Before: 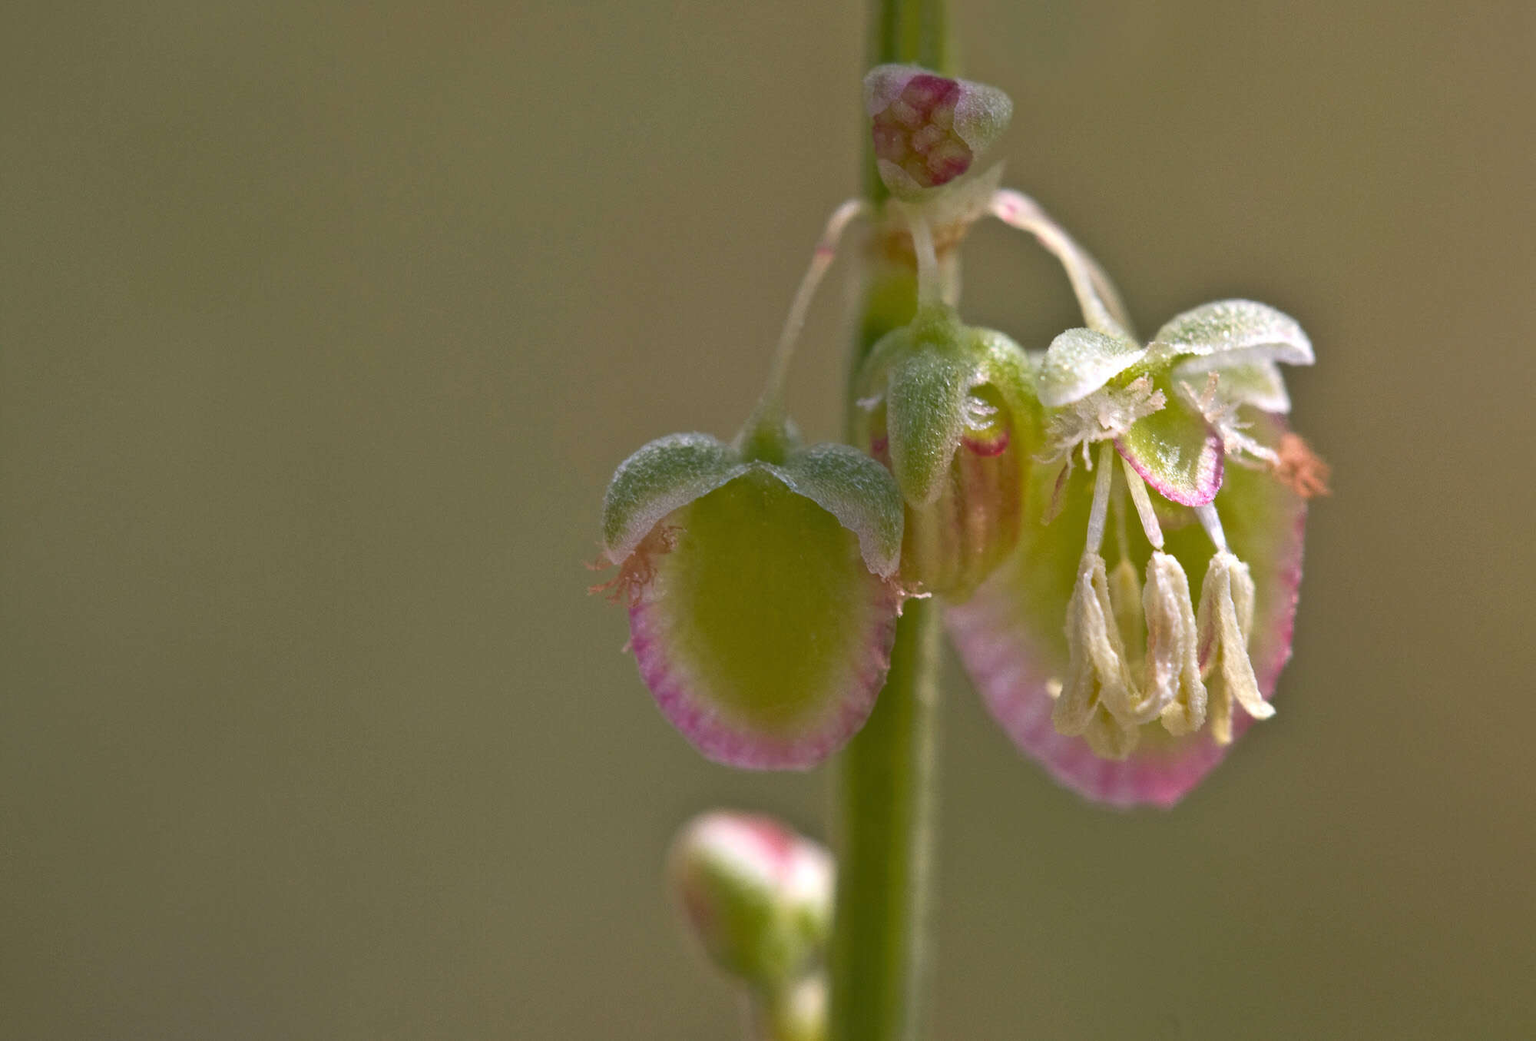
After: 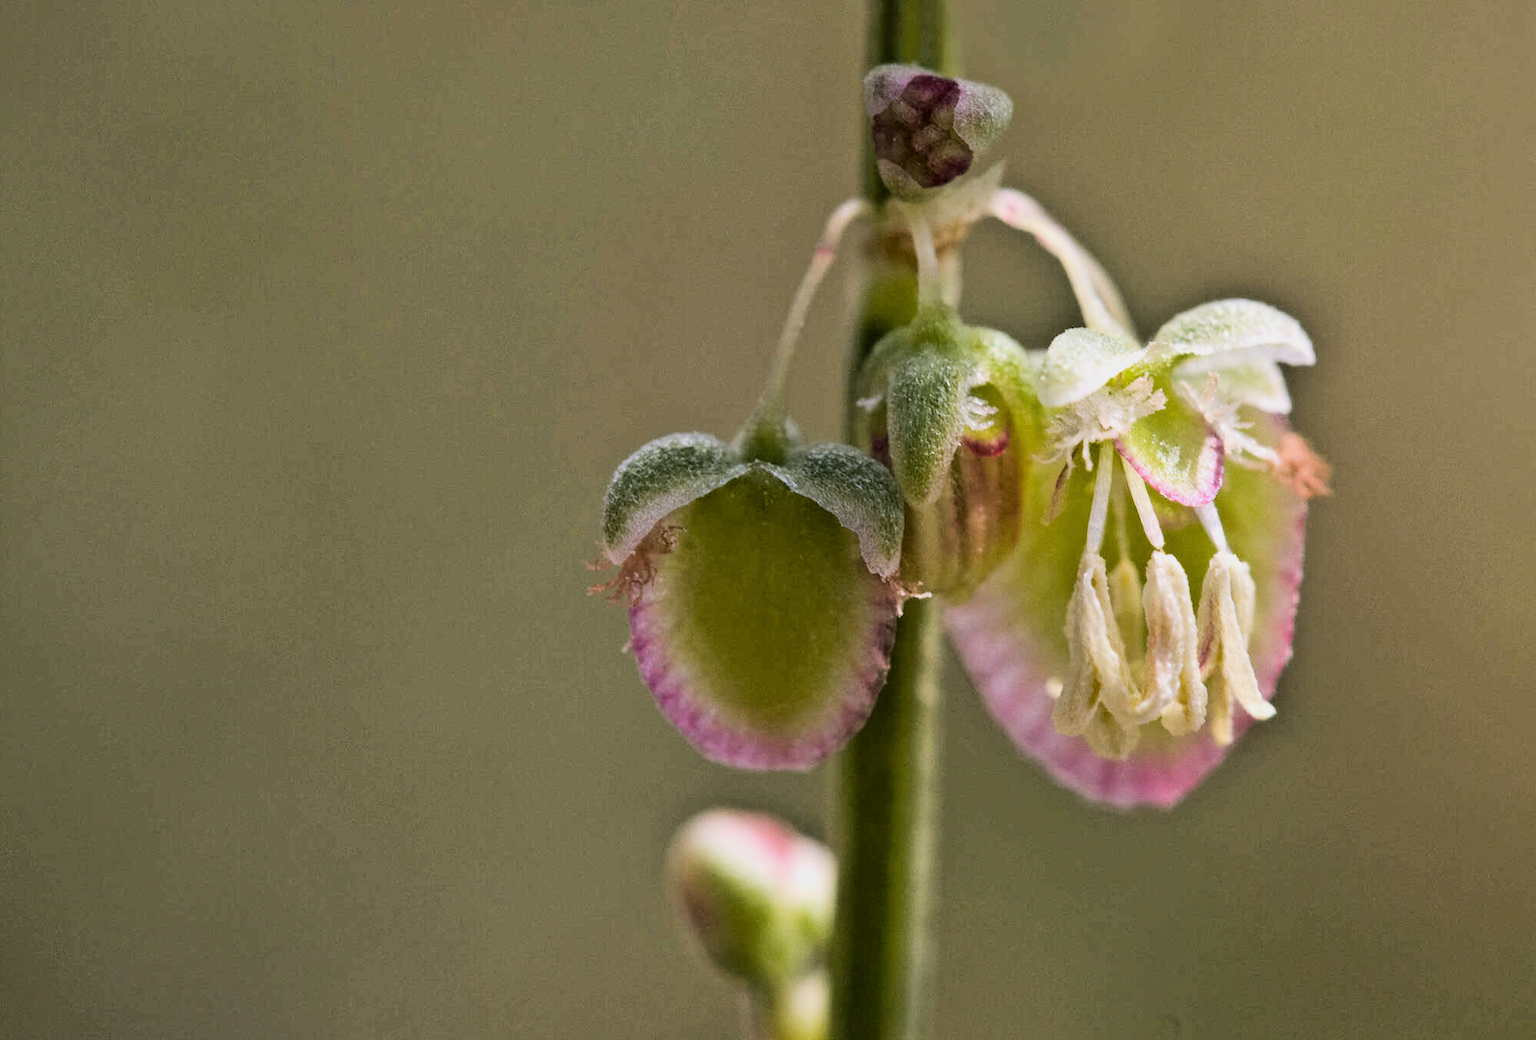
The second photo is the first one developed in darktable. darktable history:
tone equalizer: -8 EV -1.08 EV, -7 EV -1.01 EV, -6 EV -0.867 EV, -5 EV -0.578 EV, -3 EV 0.578 EV, -2 EV 0.867 EV, -1 EV 1.01 EV, +0 EV 1.08 EV, edges refinement/feathering 500, mask exposure compensation -1.57 EV, preserve details no
filmic rgb: black relative exposure -4.14 EV, white relative exposure 5.1 EV, hardness 2.11, contrast 1.165
